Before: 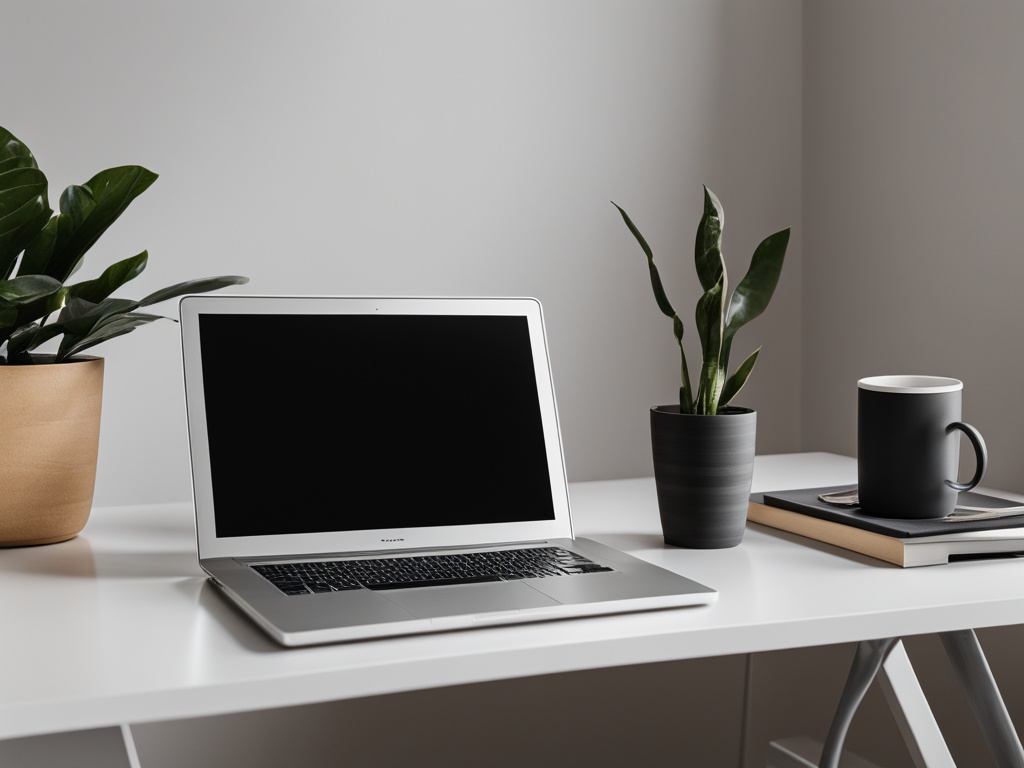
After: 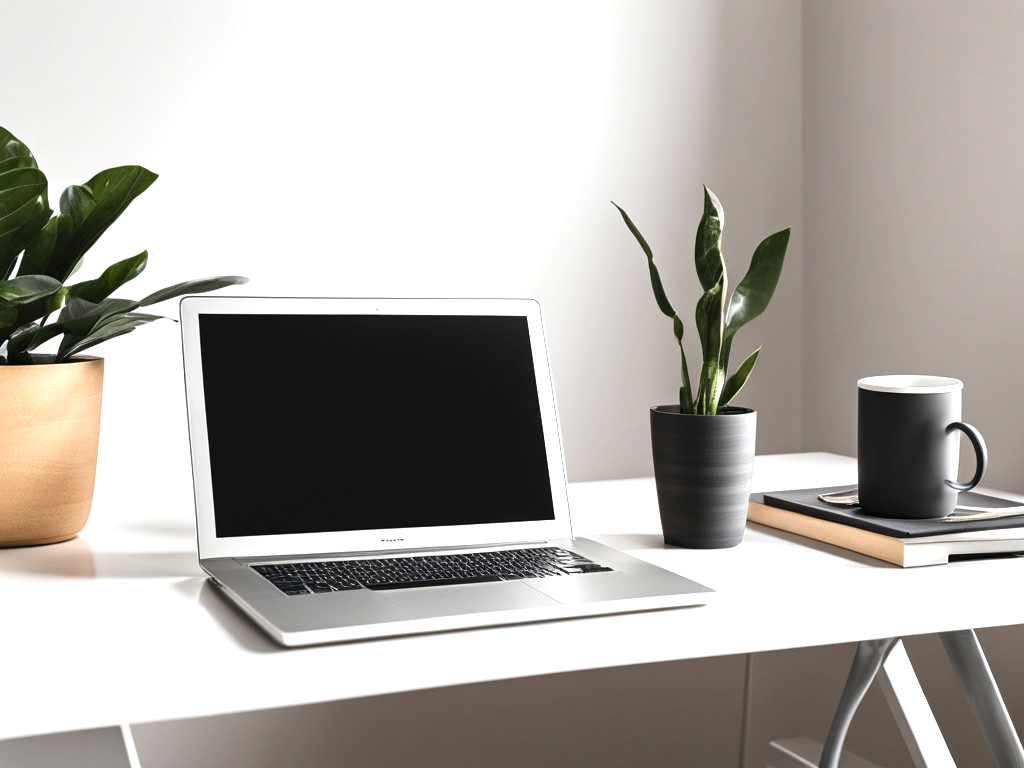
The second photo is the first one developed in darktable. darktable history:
exposure: black level correction 0, exposure 1.126 EV, compensate exposure bias true, compensate highlight preservation false
